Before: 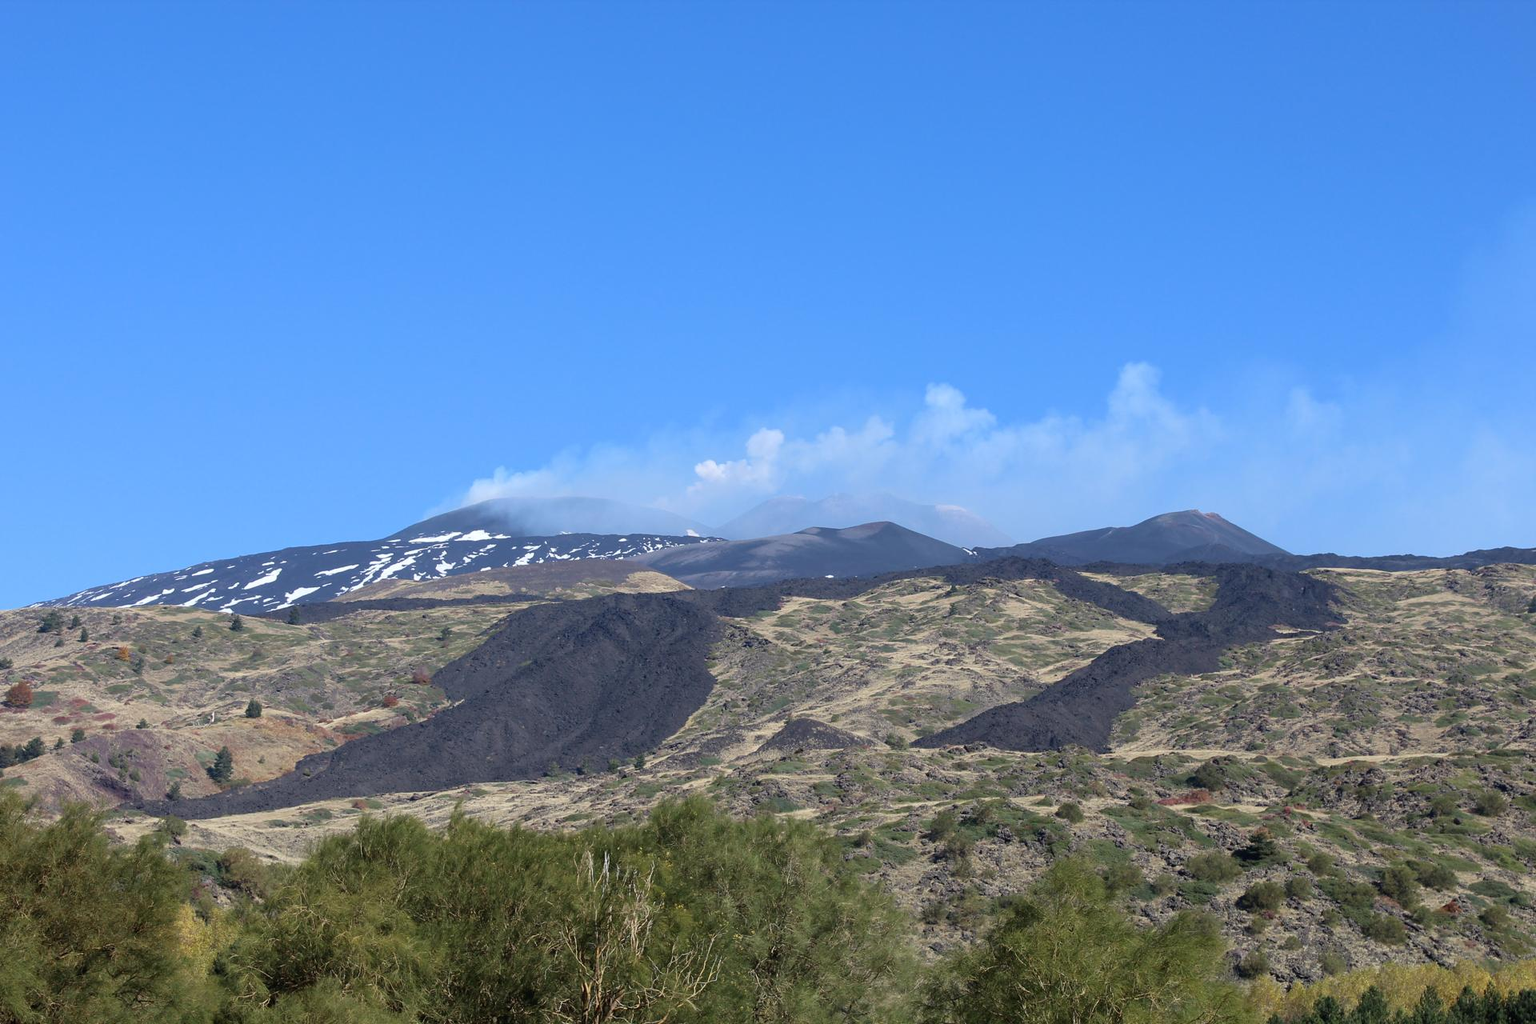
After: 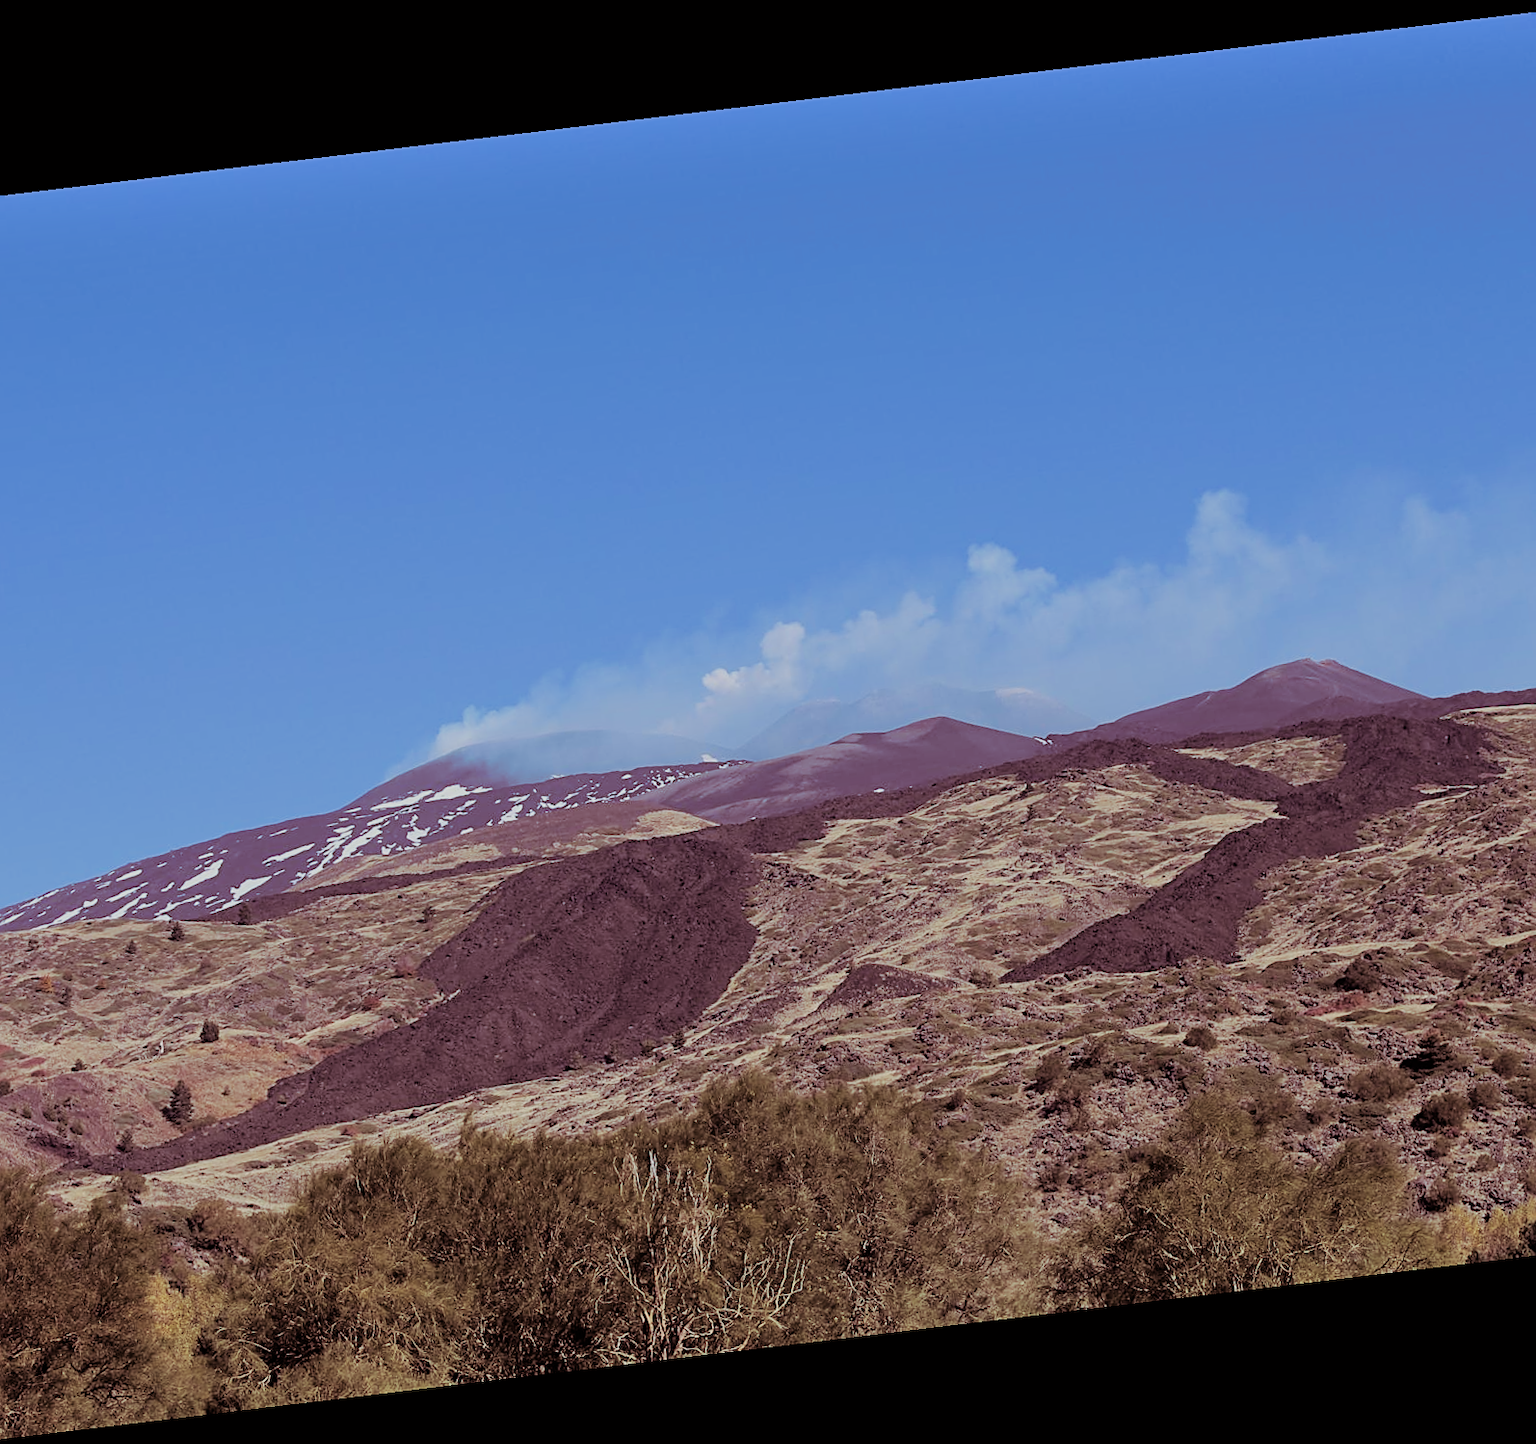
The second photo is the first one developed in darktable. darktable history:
crop: left 9.88%, right 12.664%
split-toning: on, module defaults
filmic rgb: black relative exposure -7.15 EV, white relative exposure 5.36 EV, hardness 3.02
sharpen: on, module defaults
rotate and perspective: rotation -6.83°, automatic cropping off
shadows and highlights: shadows 37.27, highlights -28.18, soften with gaussian
haze removal: compatibility mode true, adaptive false
